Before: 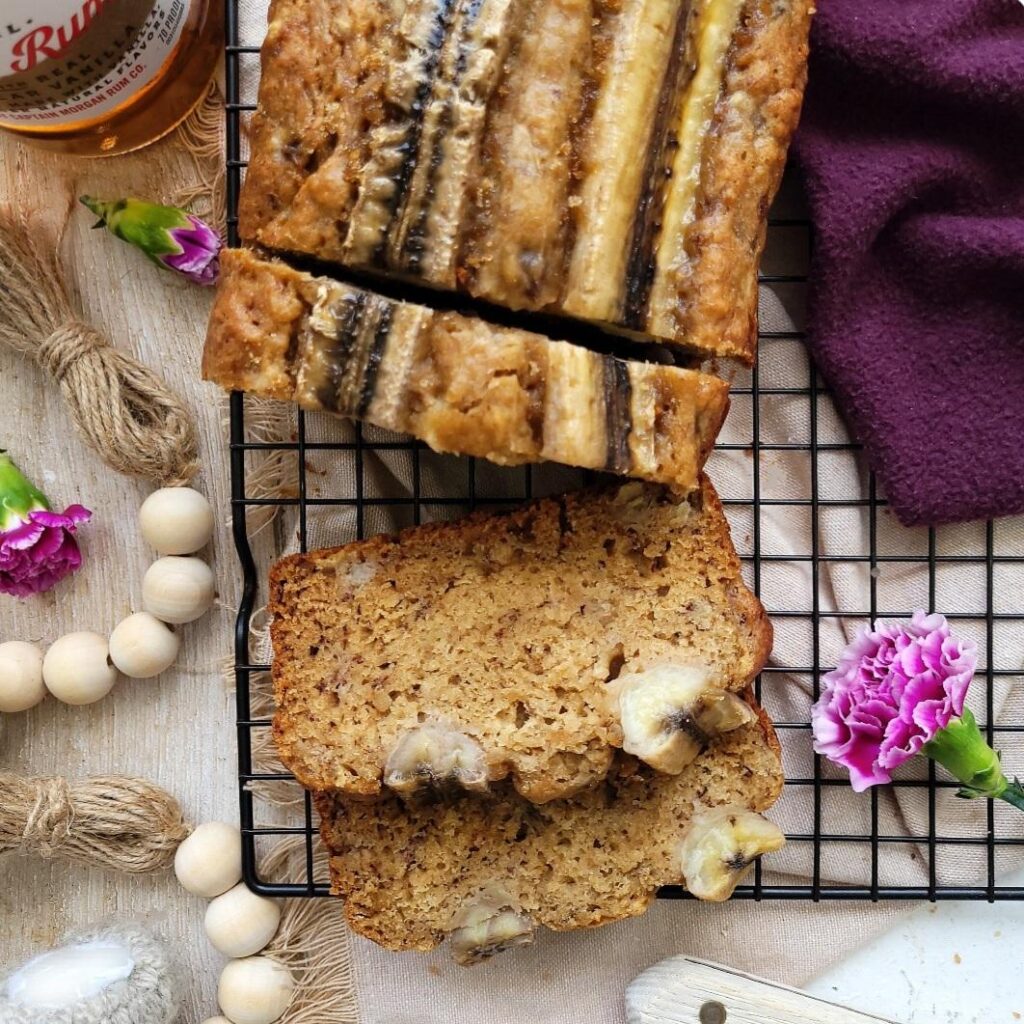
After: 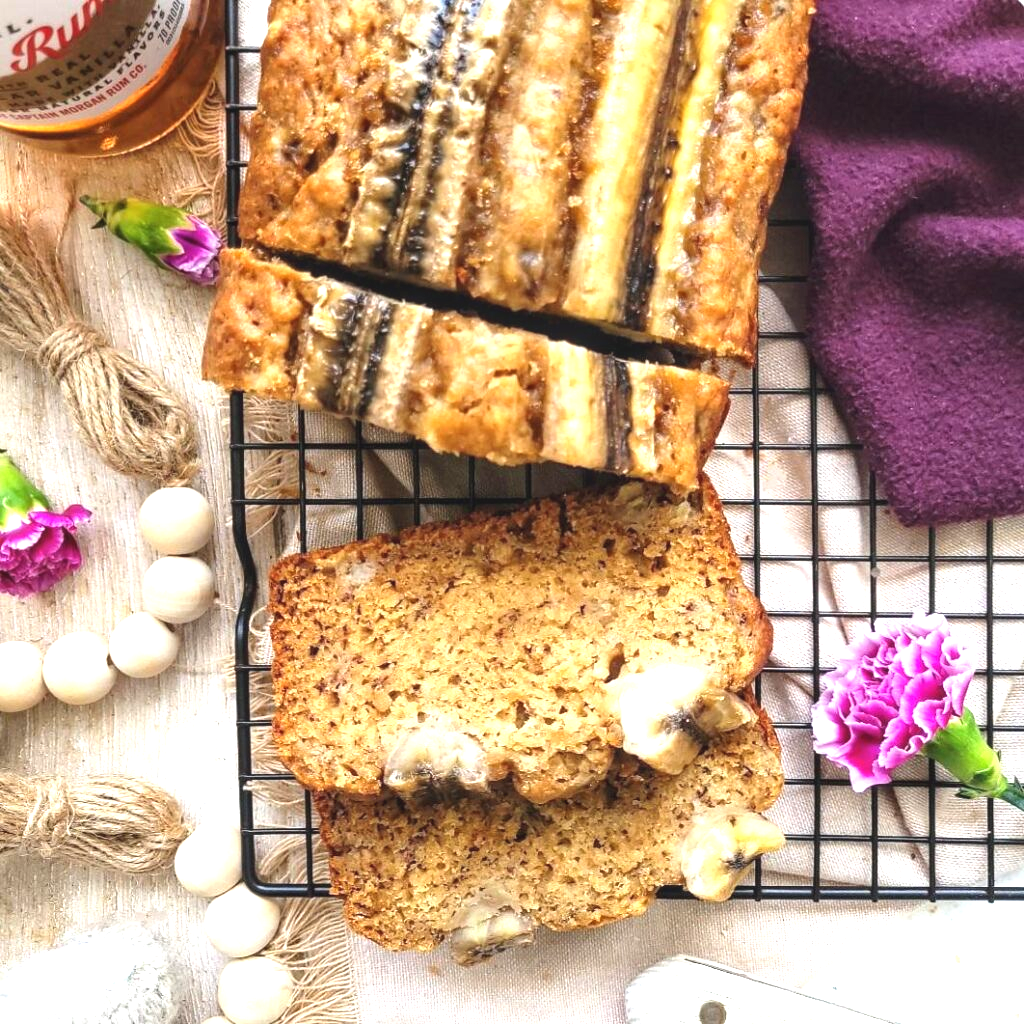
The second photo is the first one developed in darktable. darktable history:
exposure: black level correction -0.002, exposure 1.11 EV, compensate highlight preservation false
local contrast: detail 109%
